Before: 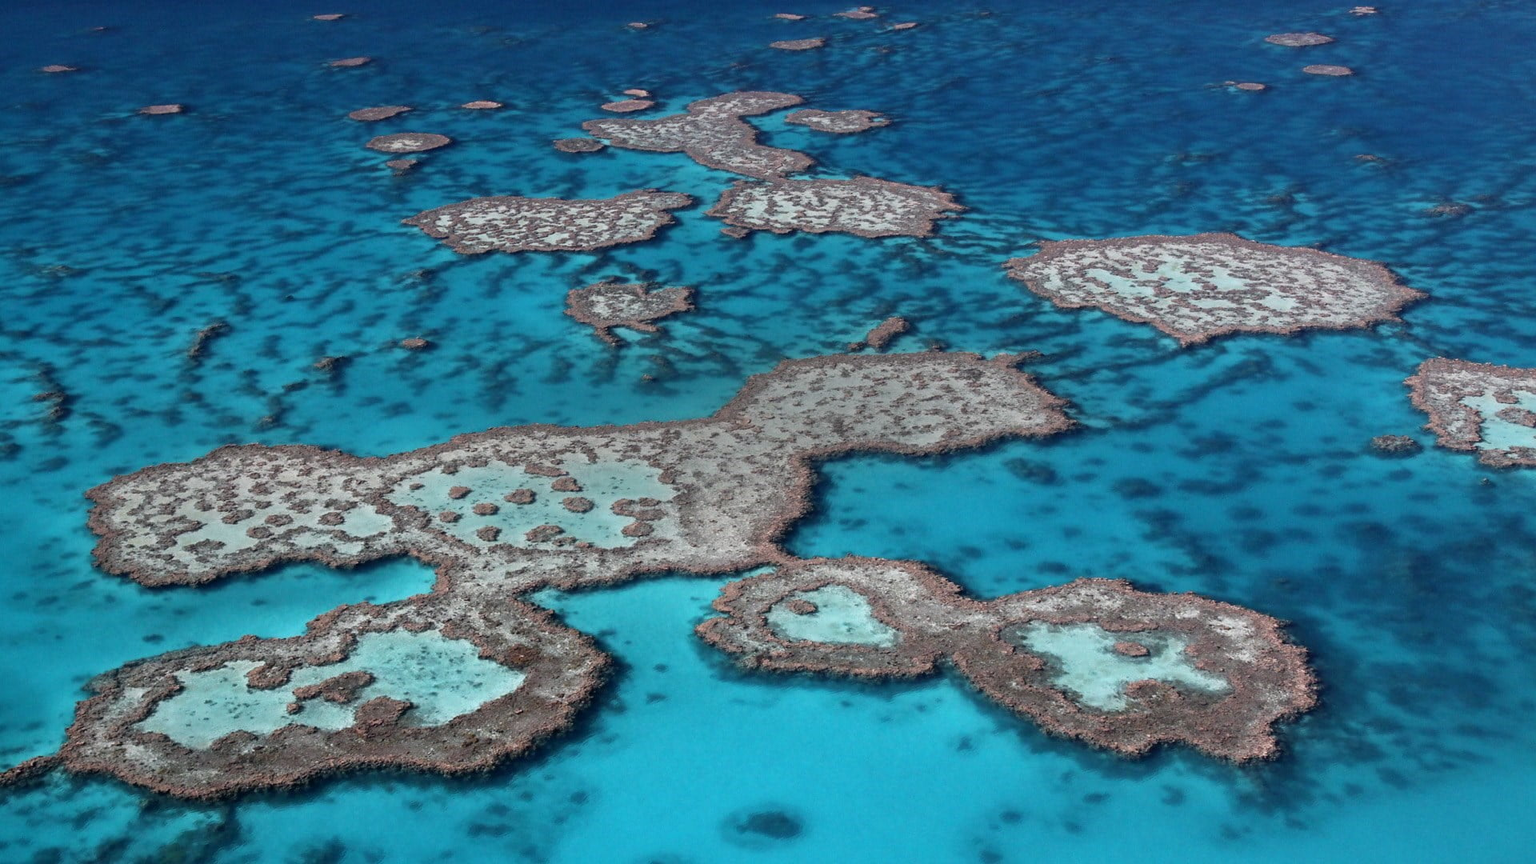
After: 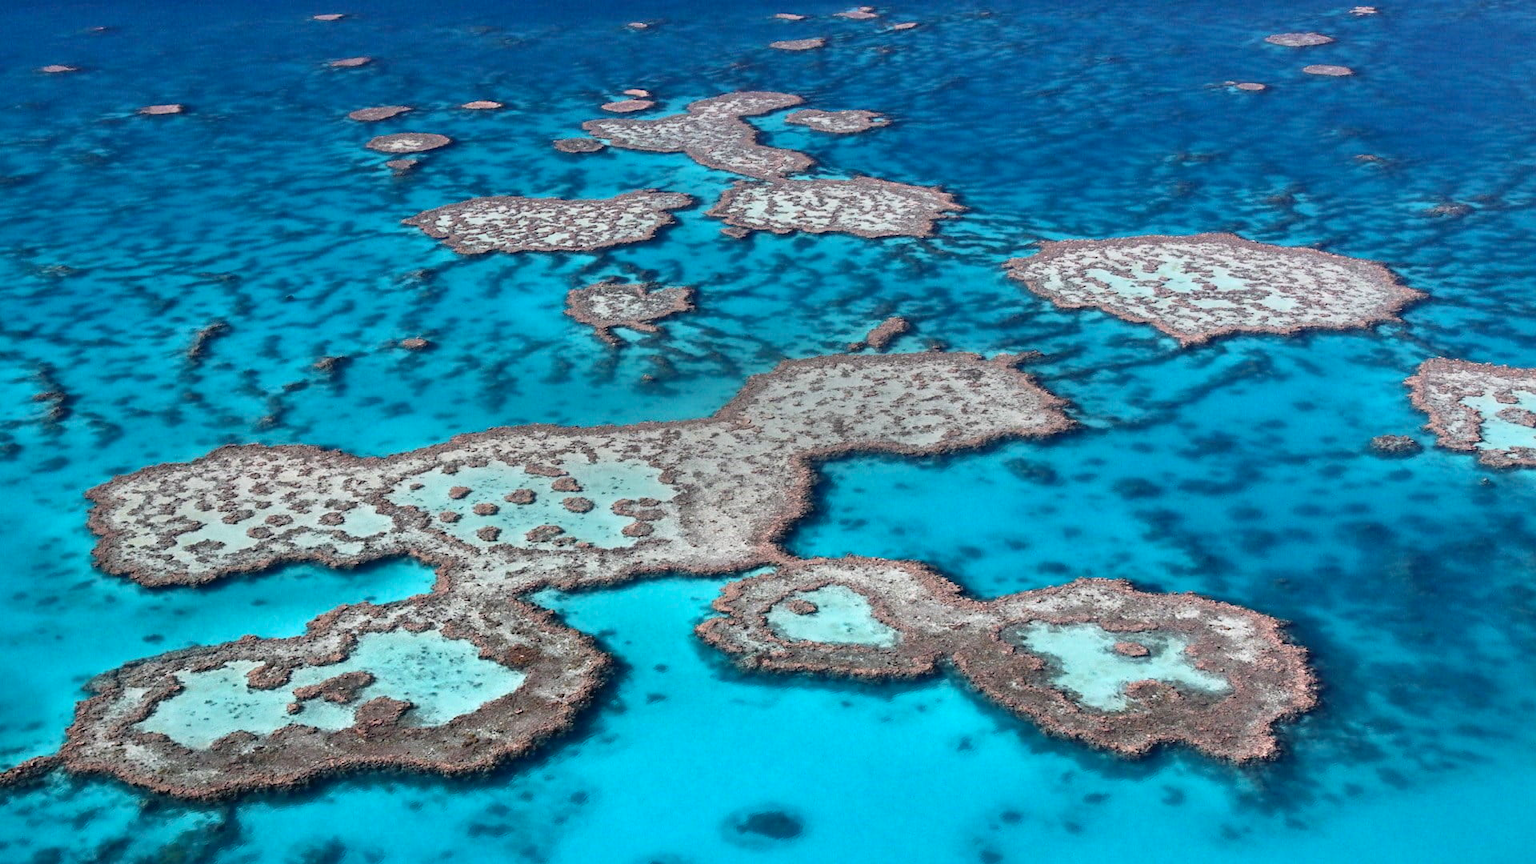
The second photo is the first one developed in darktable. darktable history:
shadows and highlights: low approximation 0.01, soften with gaussian
contrast brightness saturation: contrast 0.201, brightness 0.16, saturation 0.23
